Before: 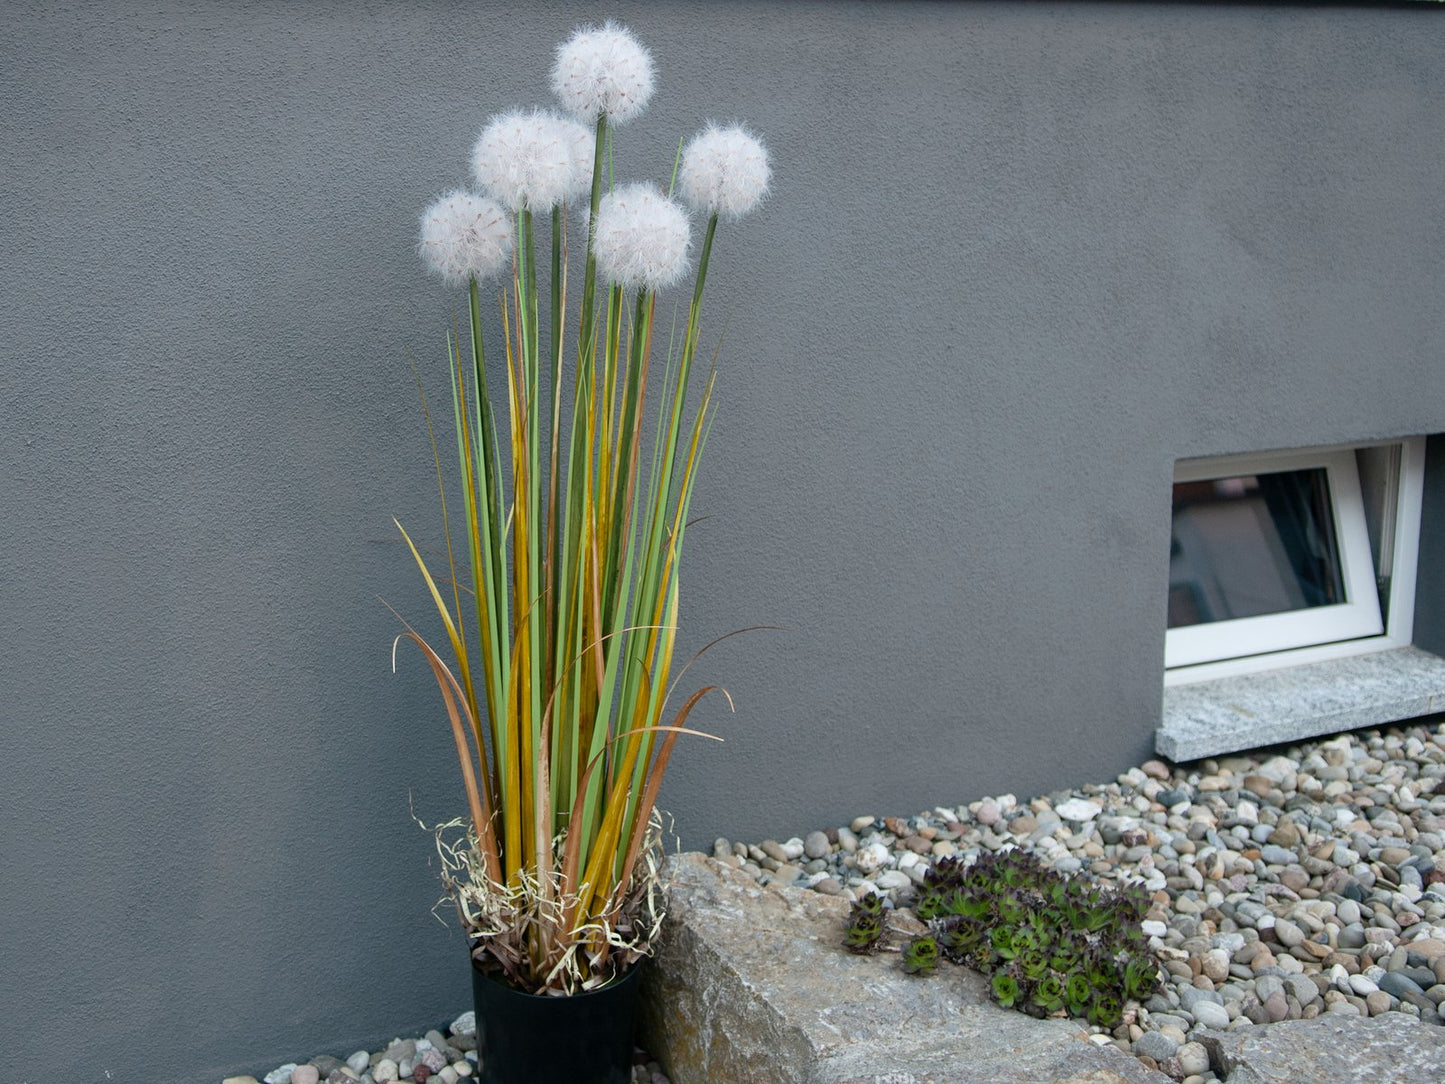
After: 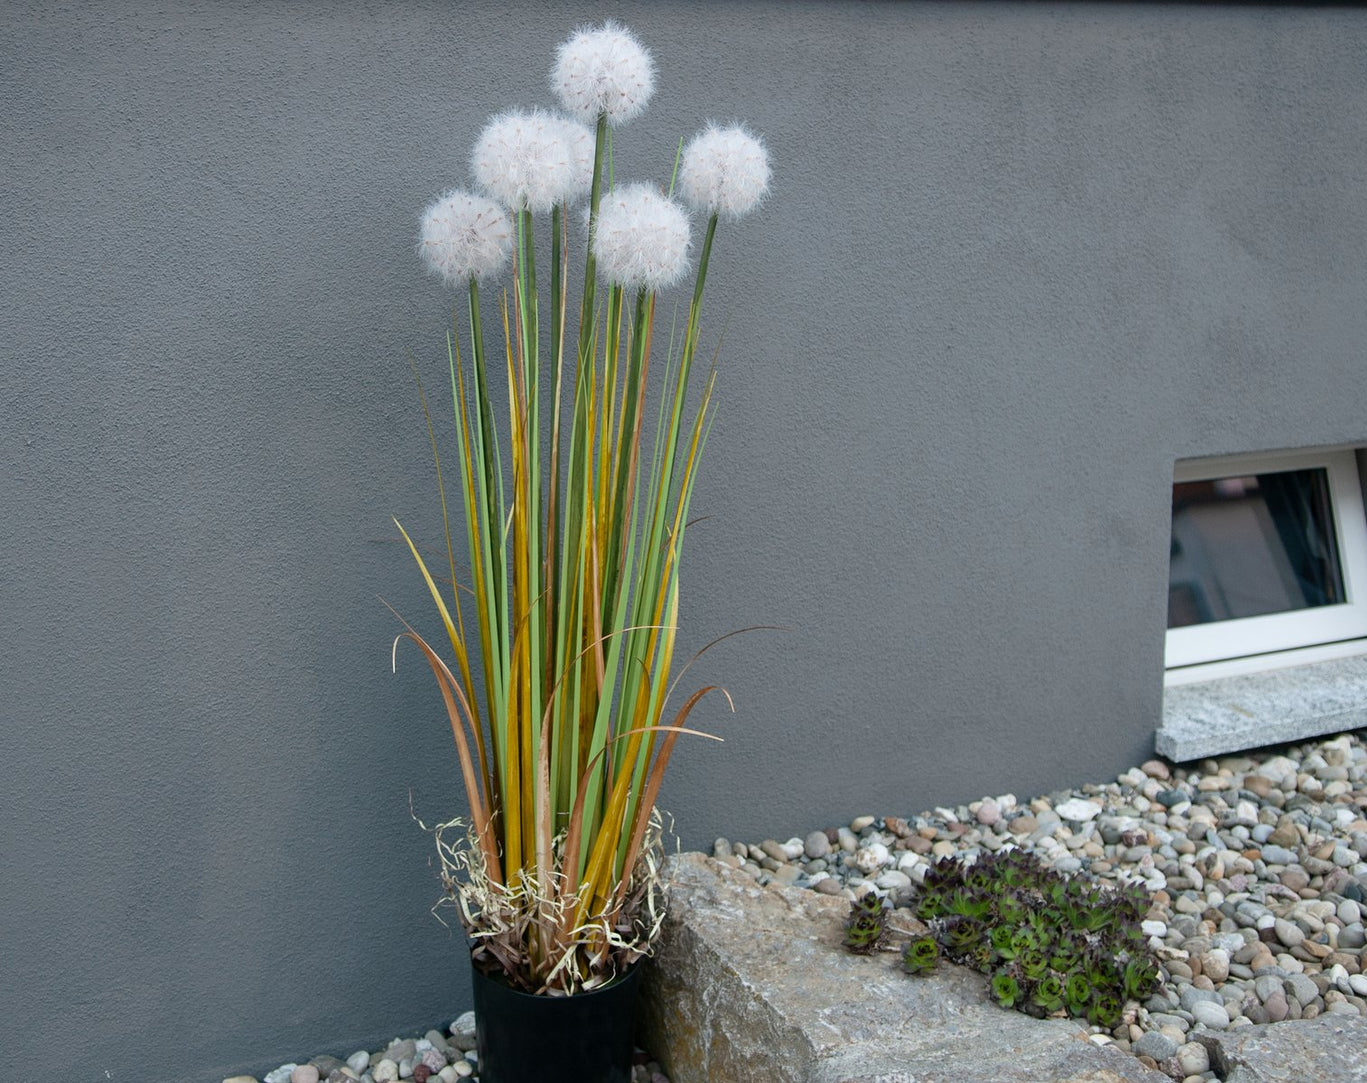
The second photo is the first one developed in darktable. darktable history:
crop and rotate: right 5.394%
